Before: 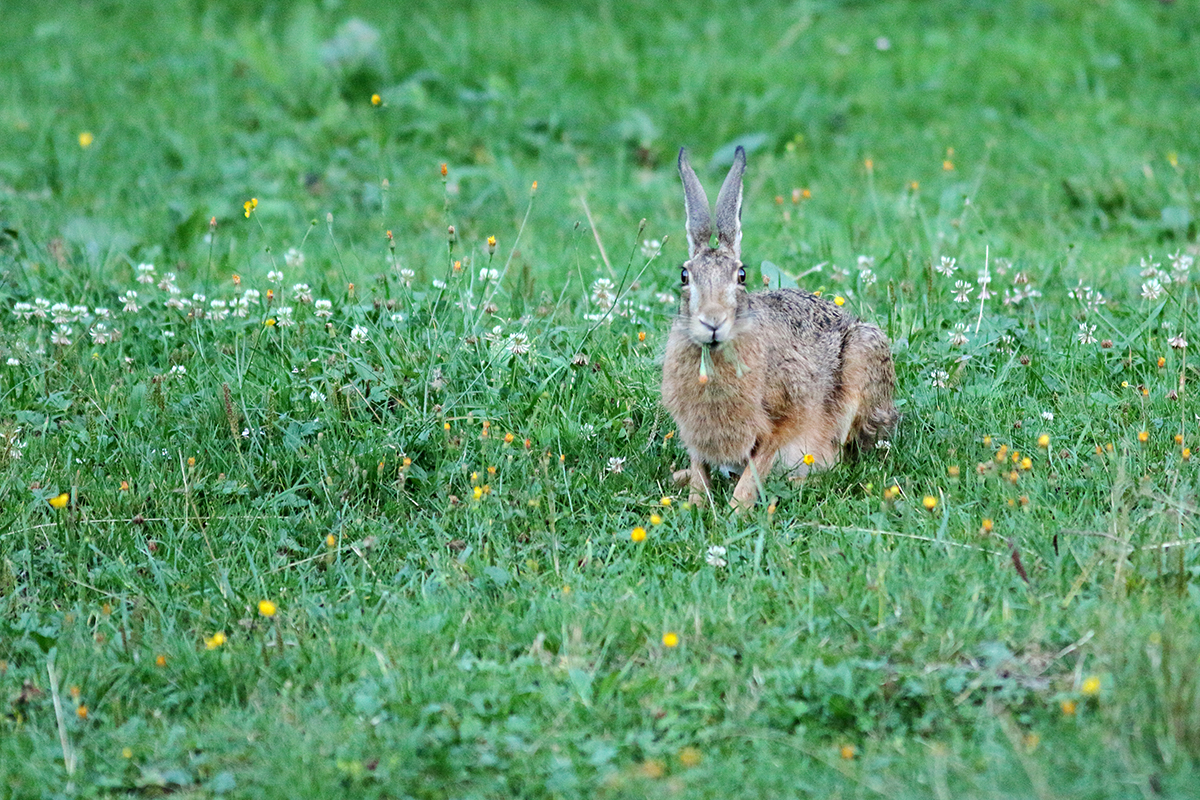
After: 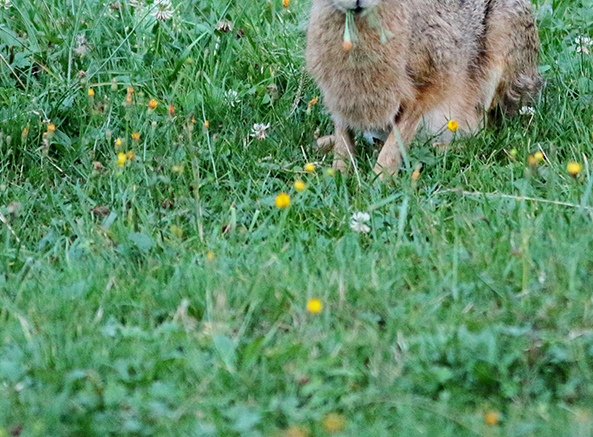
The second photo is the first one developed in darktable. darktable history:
crop: left 29.672%, top 41.786%, right 20.851%, bottom 3.487%
exposure: exposure -0.21 EV, compensate highlight preservation false
